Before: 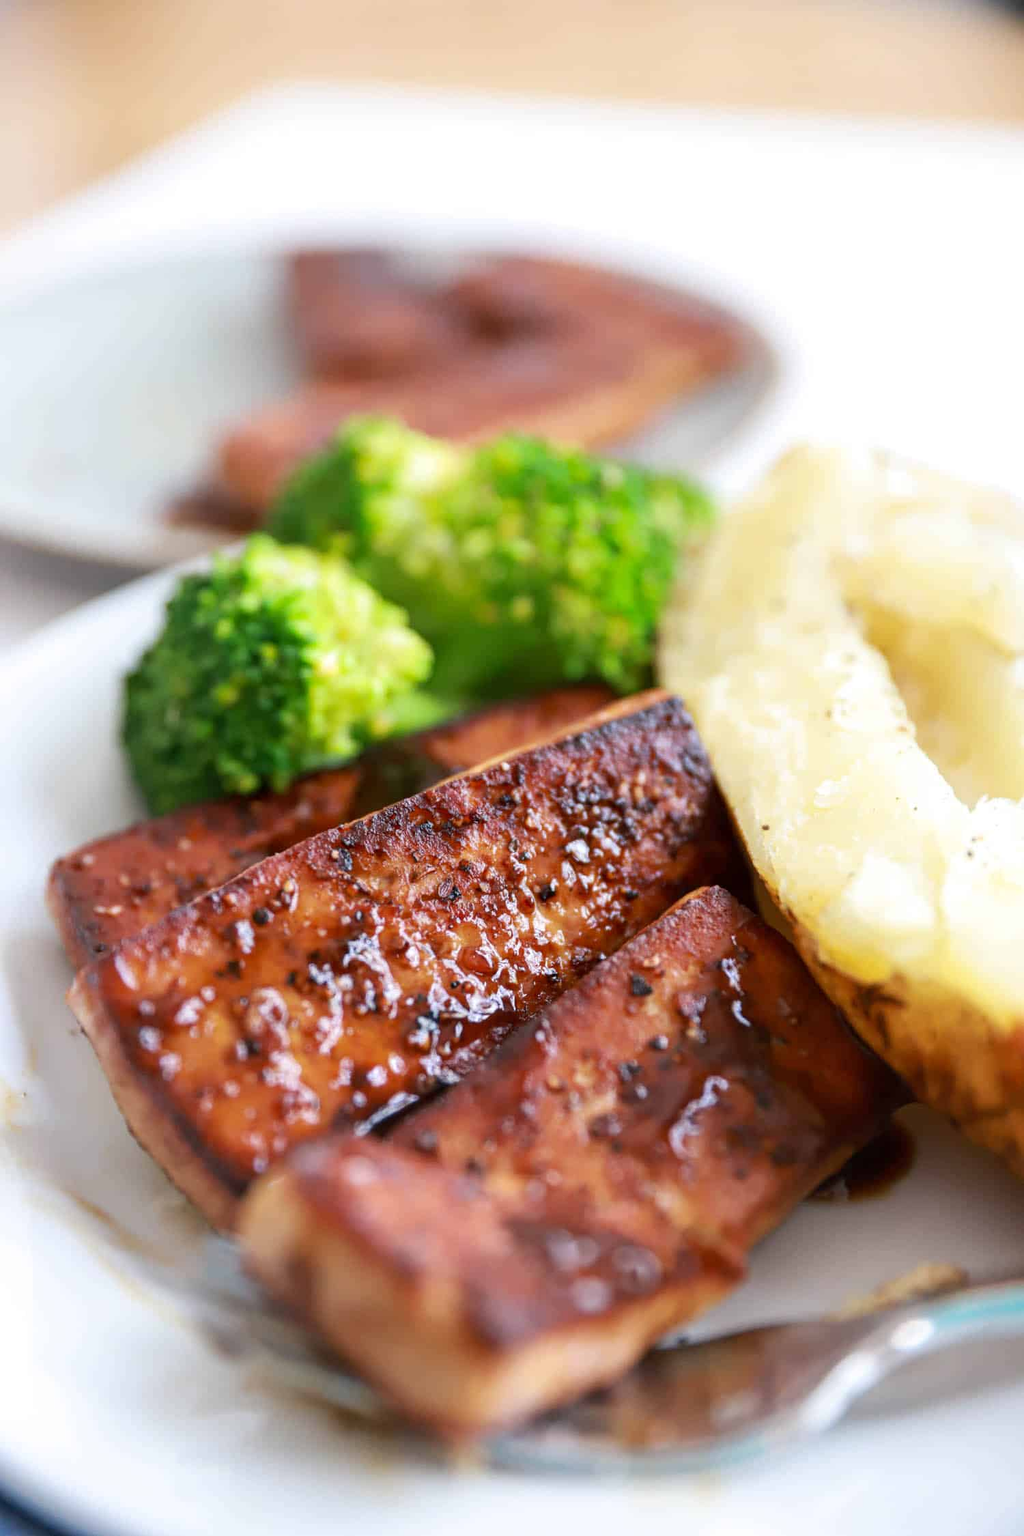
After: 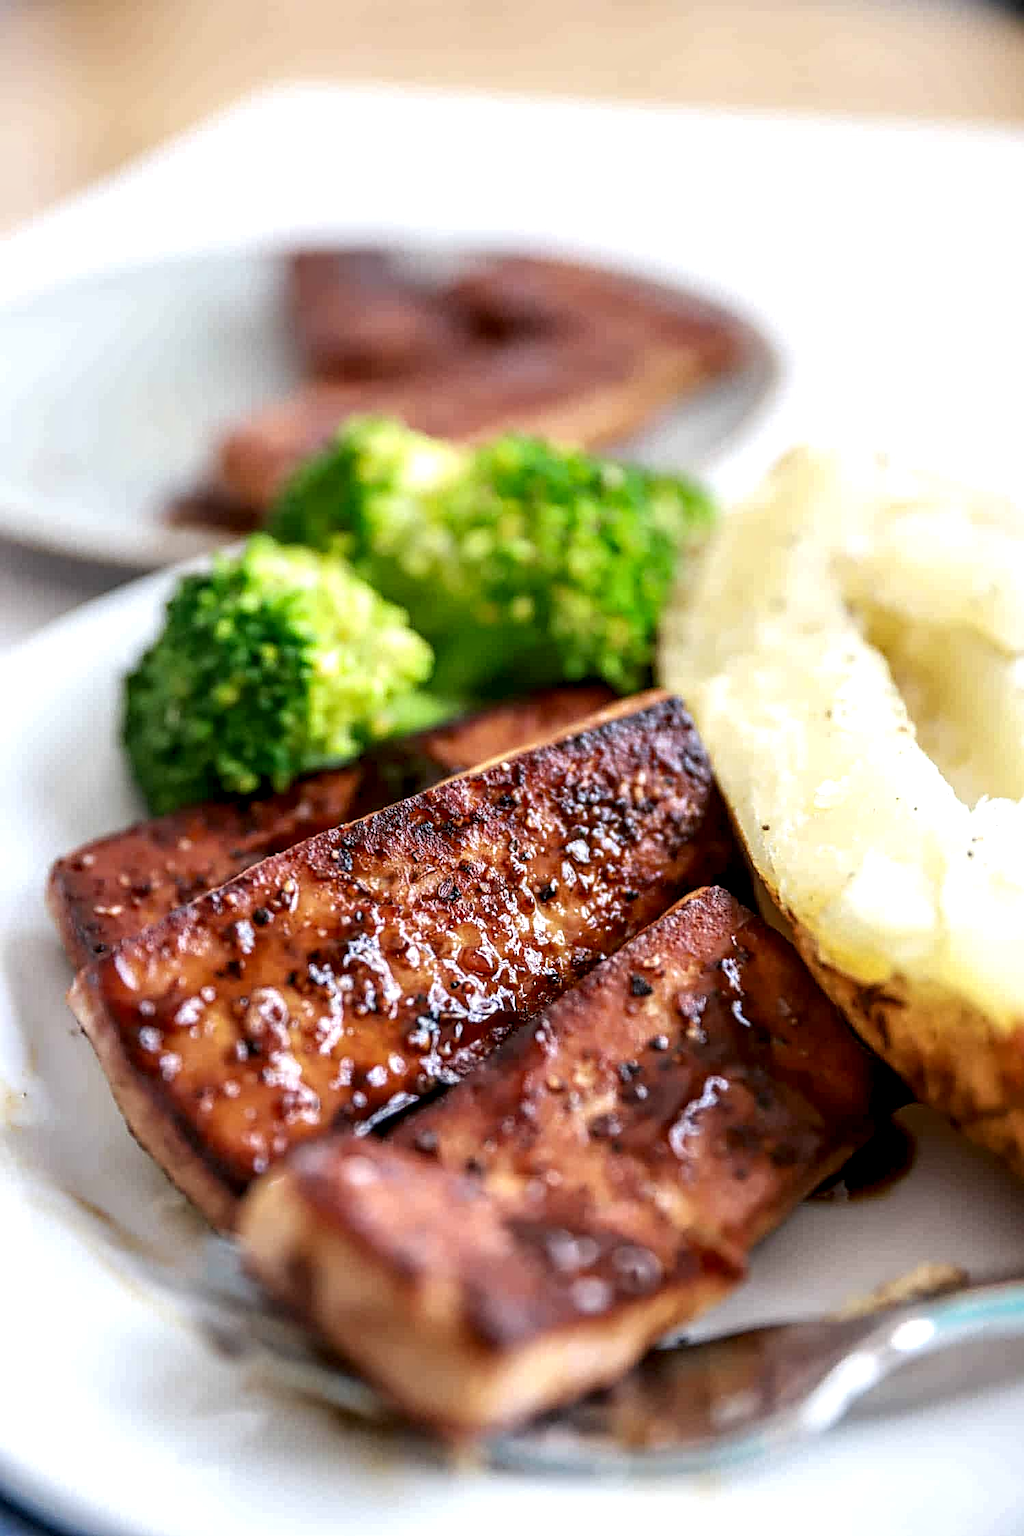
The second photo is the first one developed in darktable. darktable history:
local contrast: highlights 60%, shadows 60%, detail 160%
sharpen: radius 1.967
